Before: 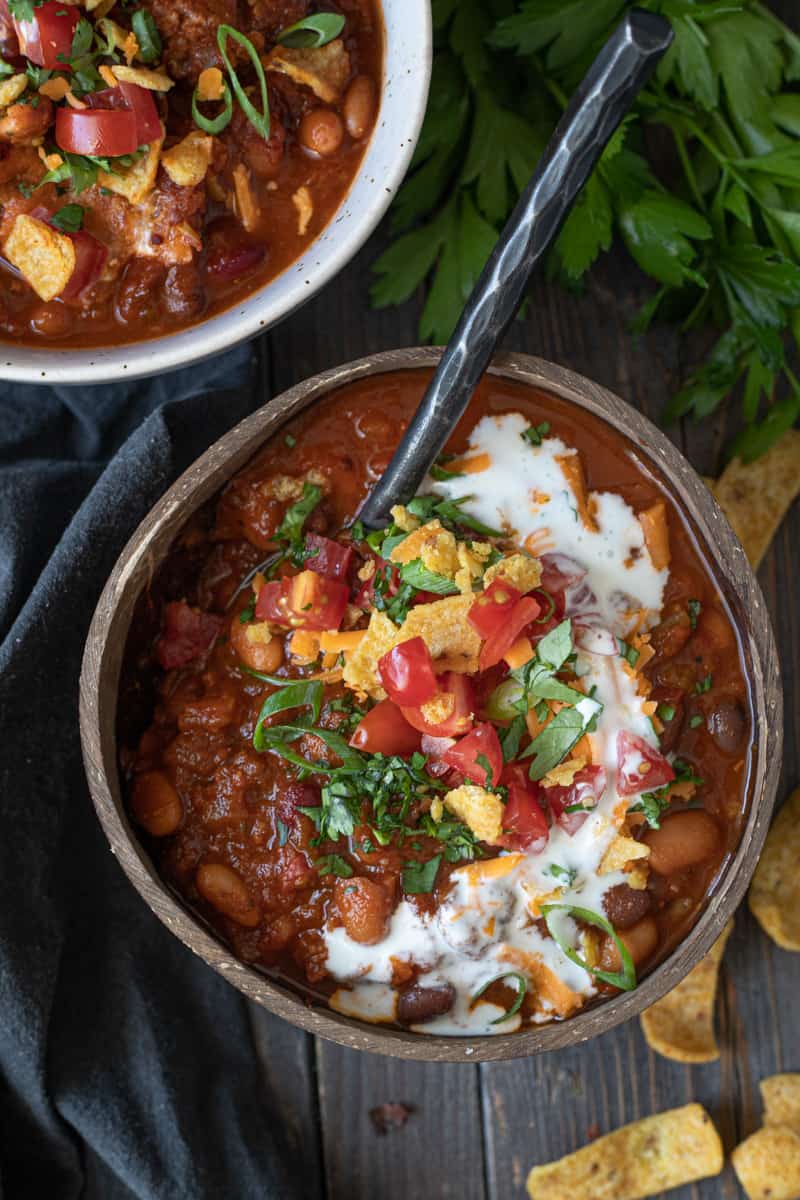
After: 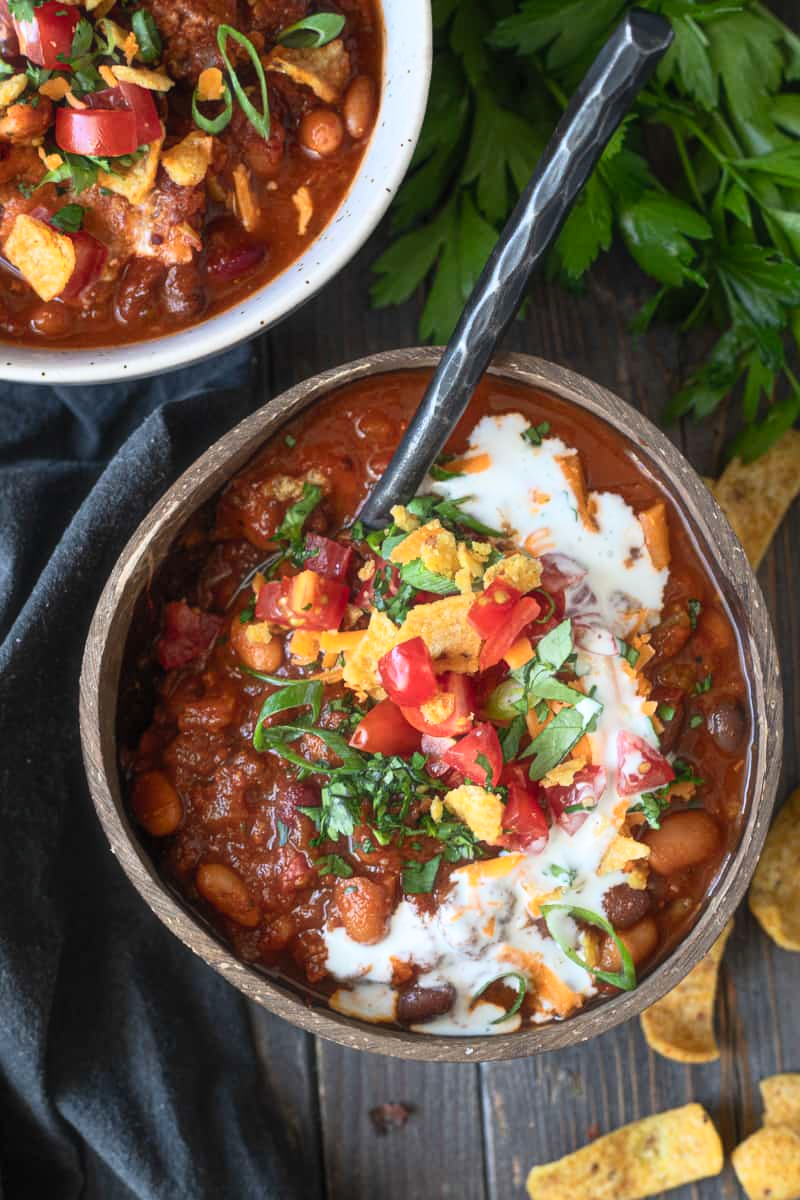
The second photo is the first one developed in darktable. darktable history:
tone equalizer: edges refinement/feathering 500, mask exposure compensation -1.57 EV, preserve details no
contrast brightness saturation: contrast 0.2, brightness 0.162, saturation 0.218
haze removal: strength -0.112, compatibility mode true, adaptive false
